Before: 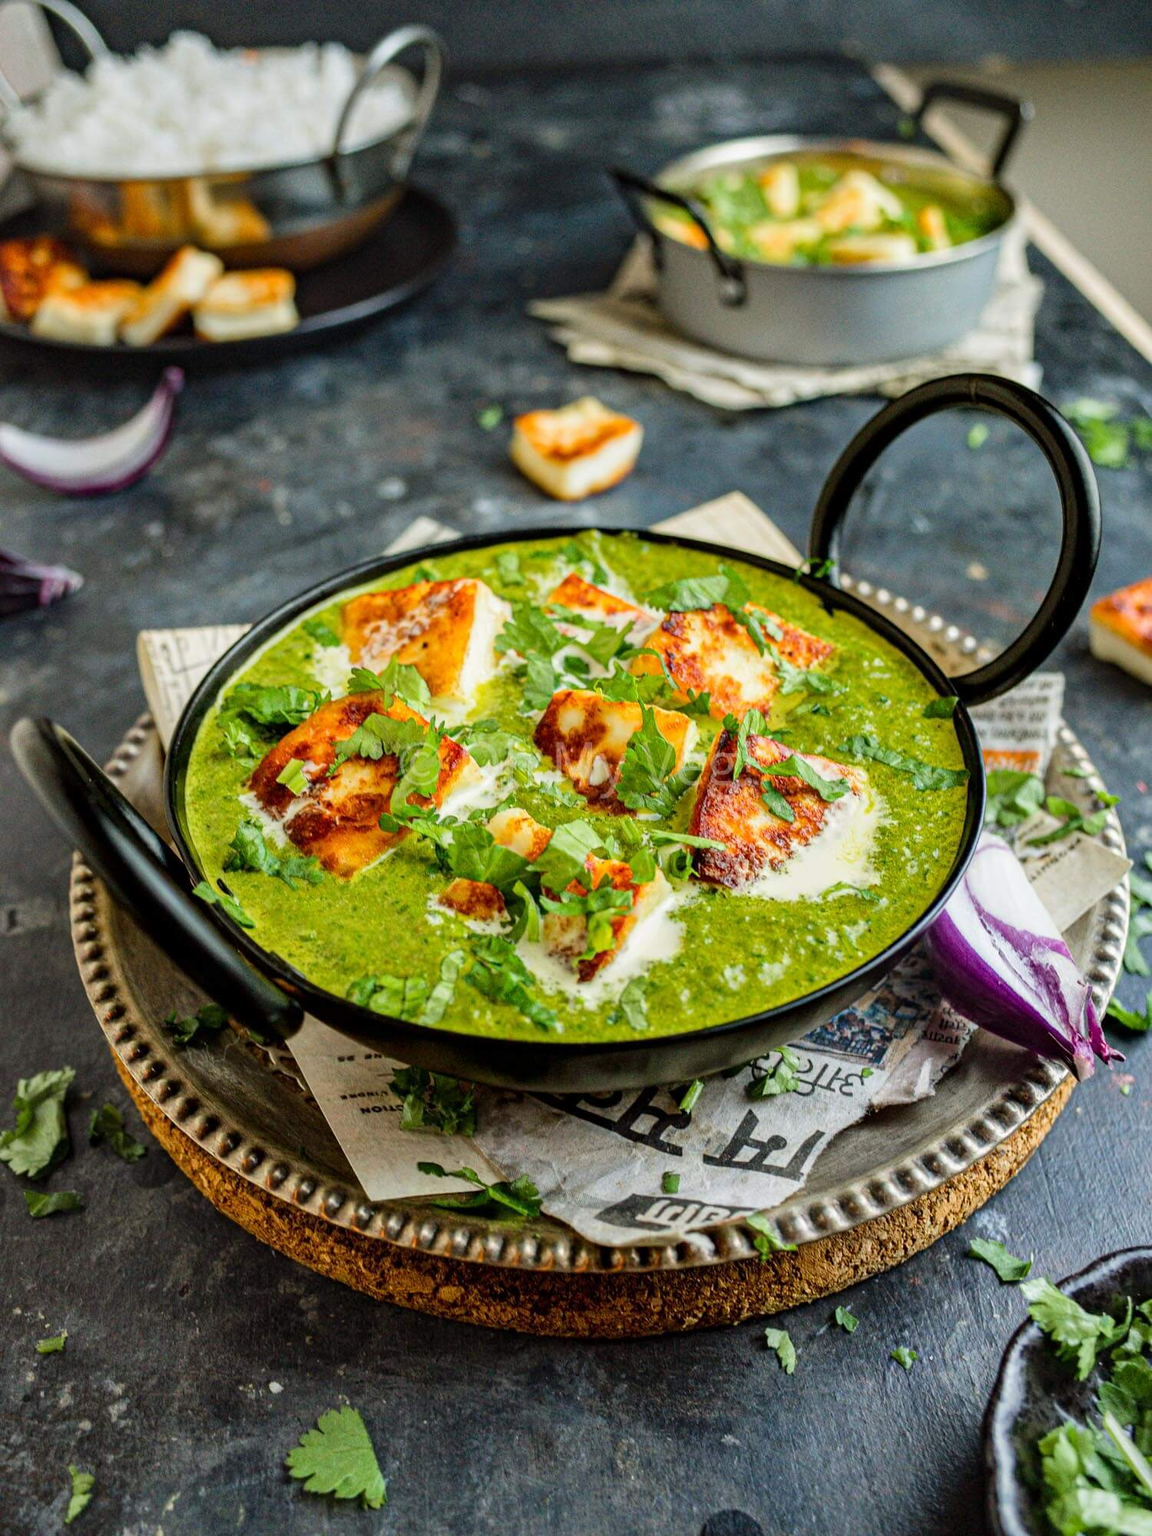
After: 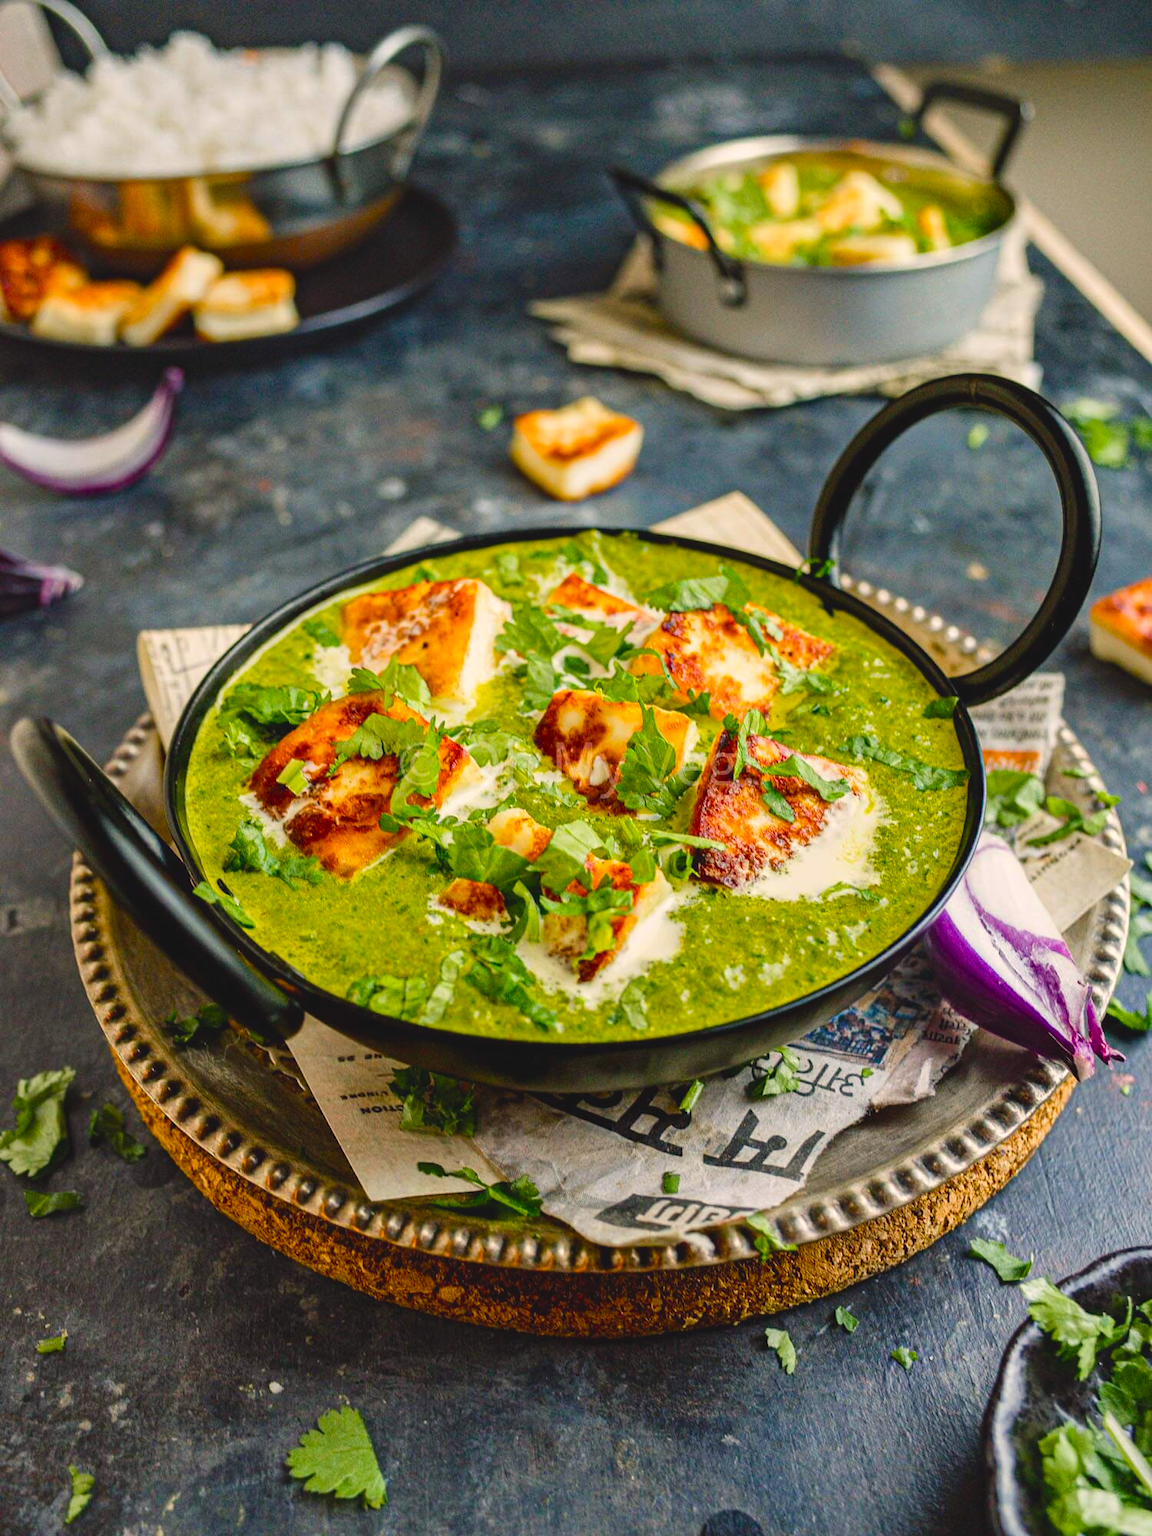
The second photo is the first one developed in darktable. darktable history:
levels: levels [0, 0.499, 1]
color balance rgb: shadows lift › chroma 2%, shadows lift › hue 247.2°, power › chroma 0.3%, power › hue 25.2°, highlights gain › chroma 3%, highlights gain › hue 60°, global offset › luminance 0.75%, perceptual saturation grading › global saturation 20%, perceptual saturation grading › highlights -20%, perceptual saturation grading › shadows 30%, global vibrance 20%
